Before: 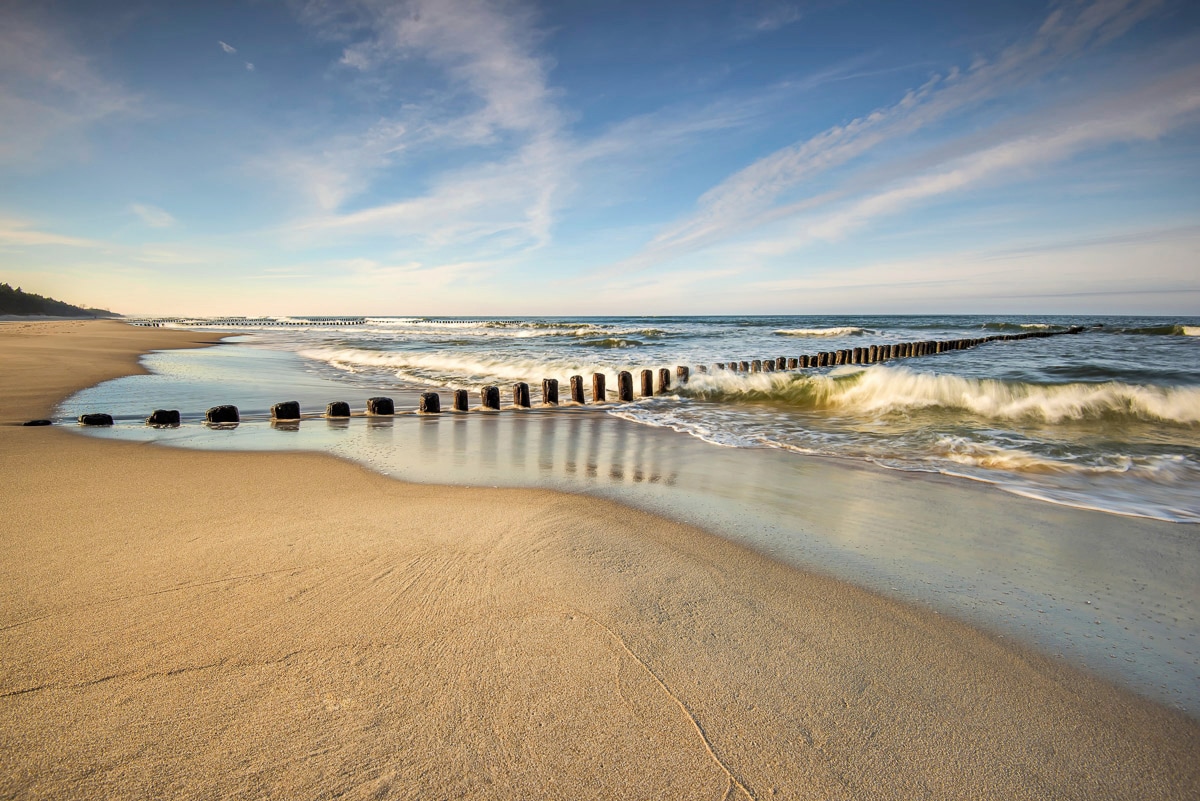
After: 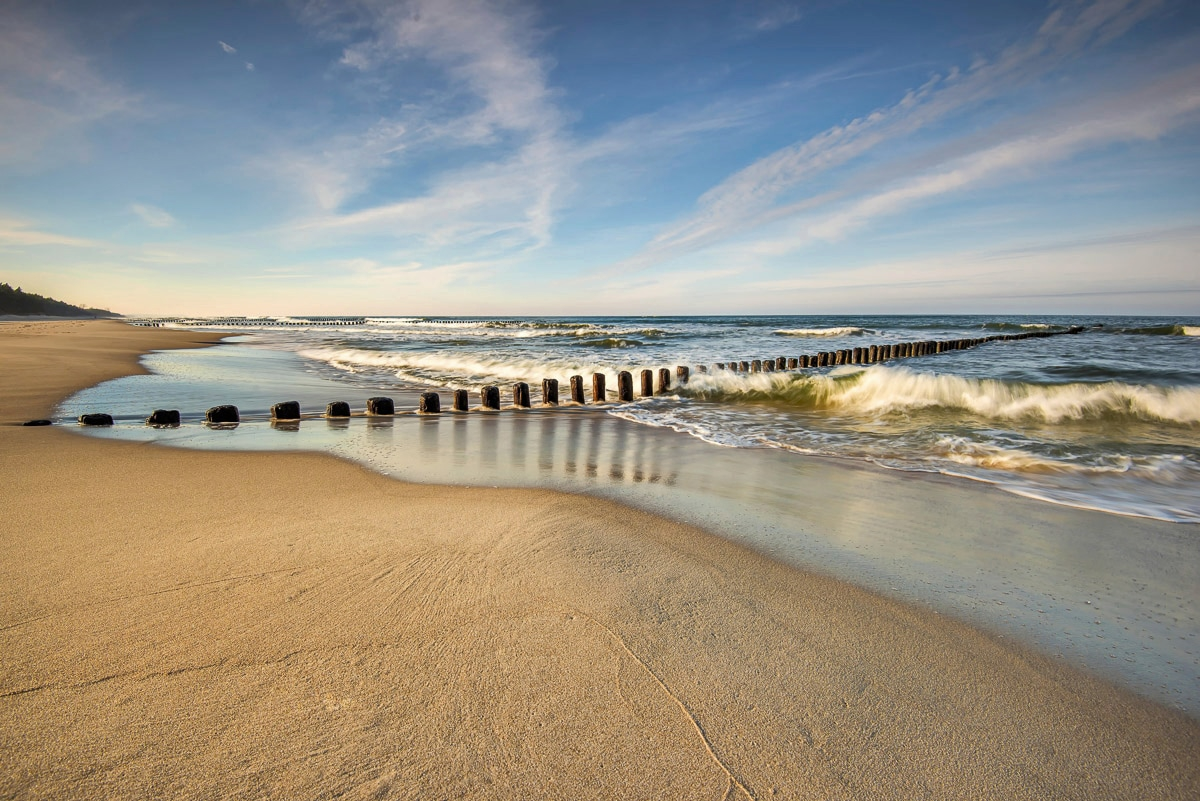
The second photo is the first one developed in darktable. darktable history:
shadows and highlights: highlights color adjustment 42.54%, low approximation 0.01, soften with gaussian
